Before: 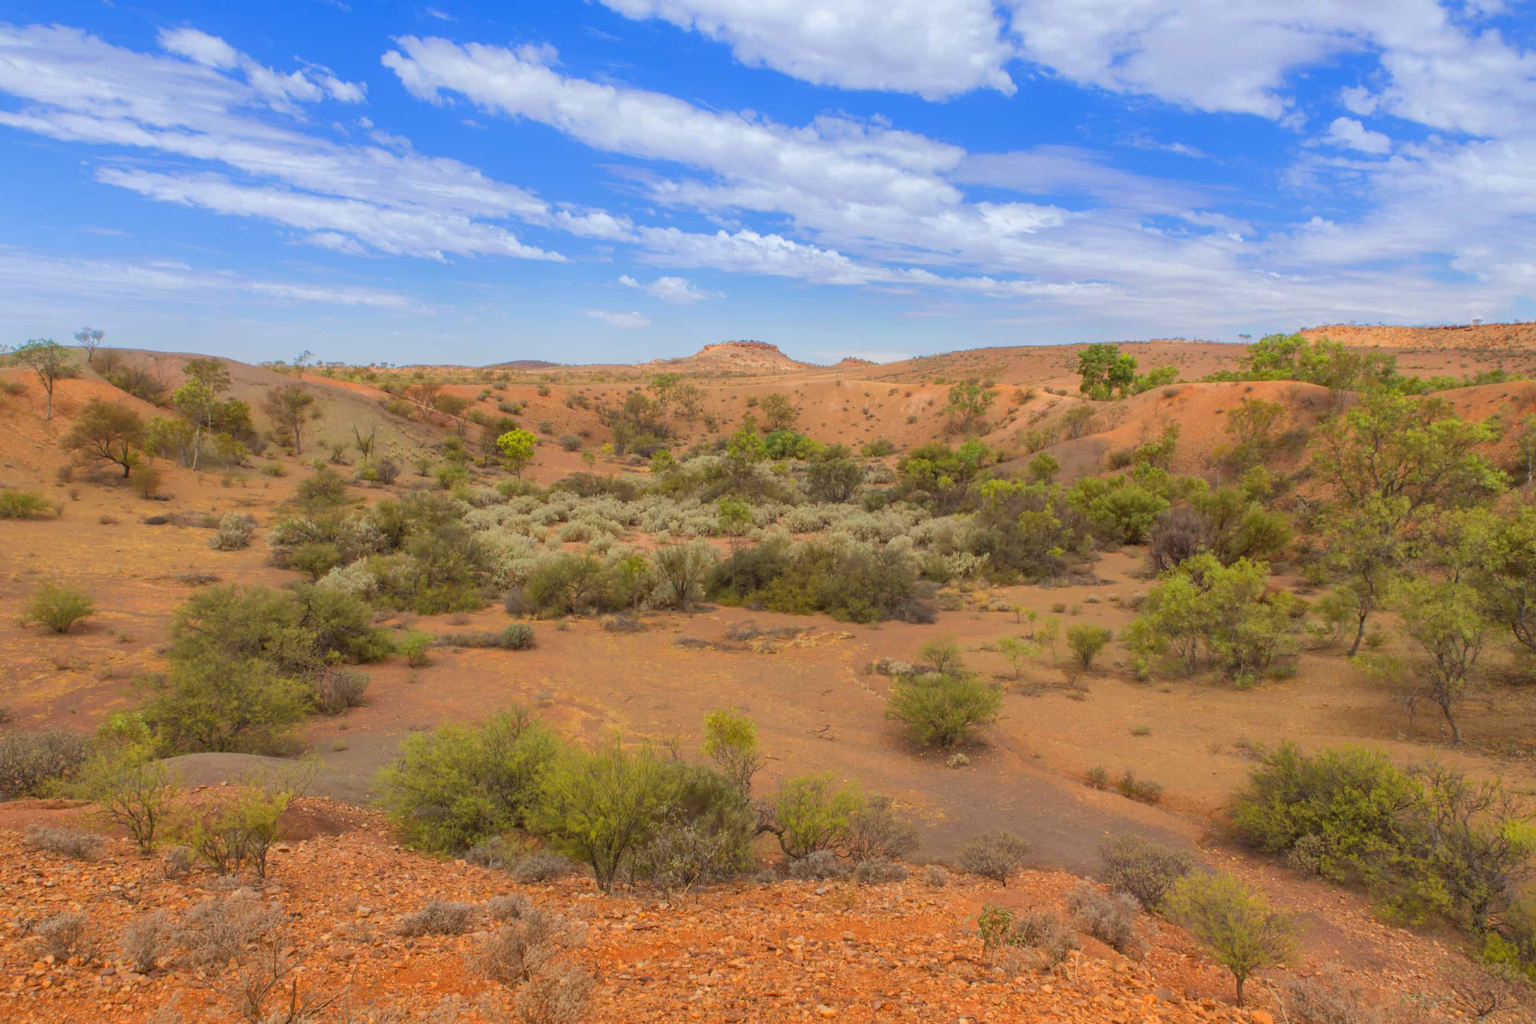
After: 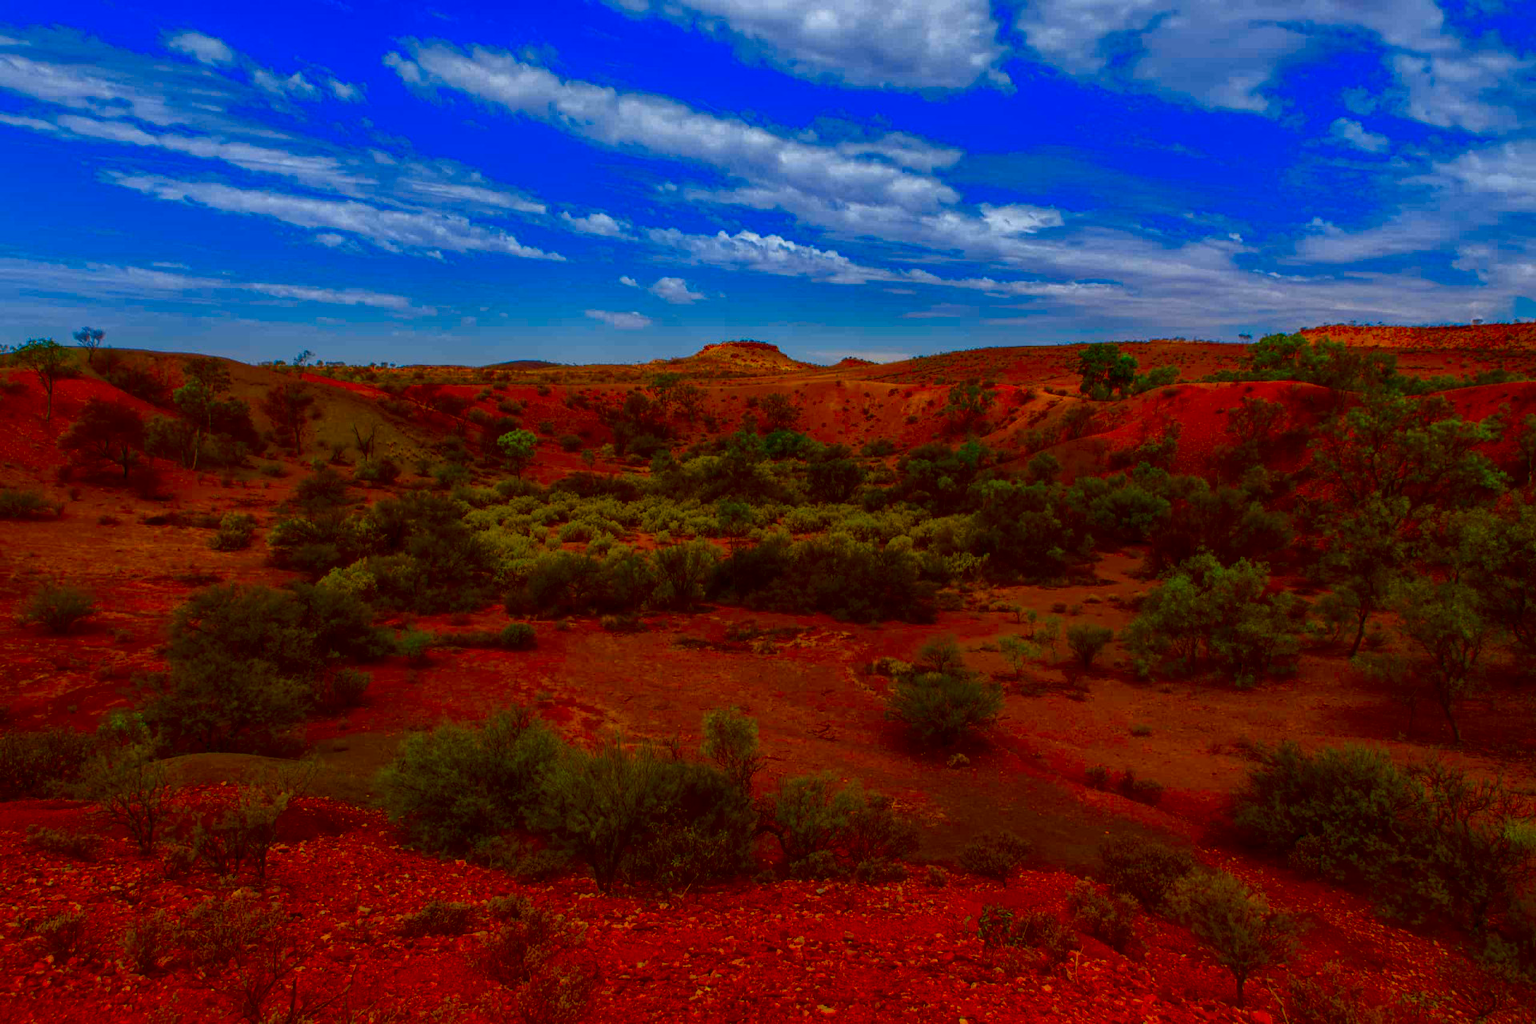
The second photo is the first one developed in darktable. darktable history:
contrast brightness saturation: brightness -0.992, saturation 0.998
shadows and highlights: shadows 24.86, highlights -26.57
local contrast: highlights 104%, shadows 97%, detail 119%, midtone range 0.2
